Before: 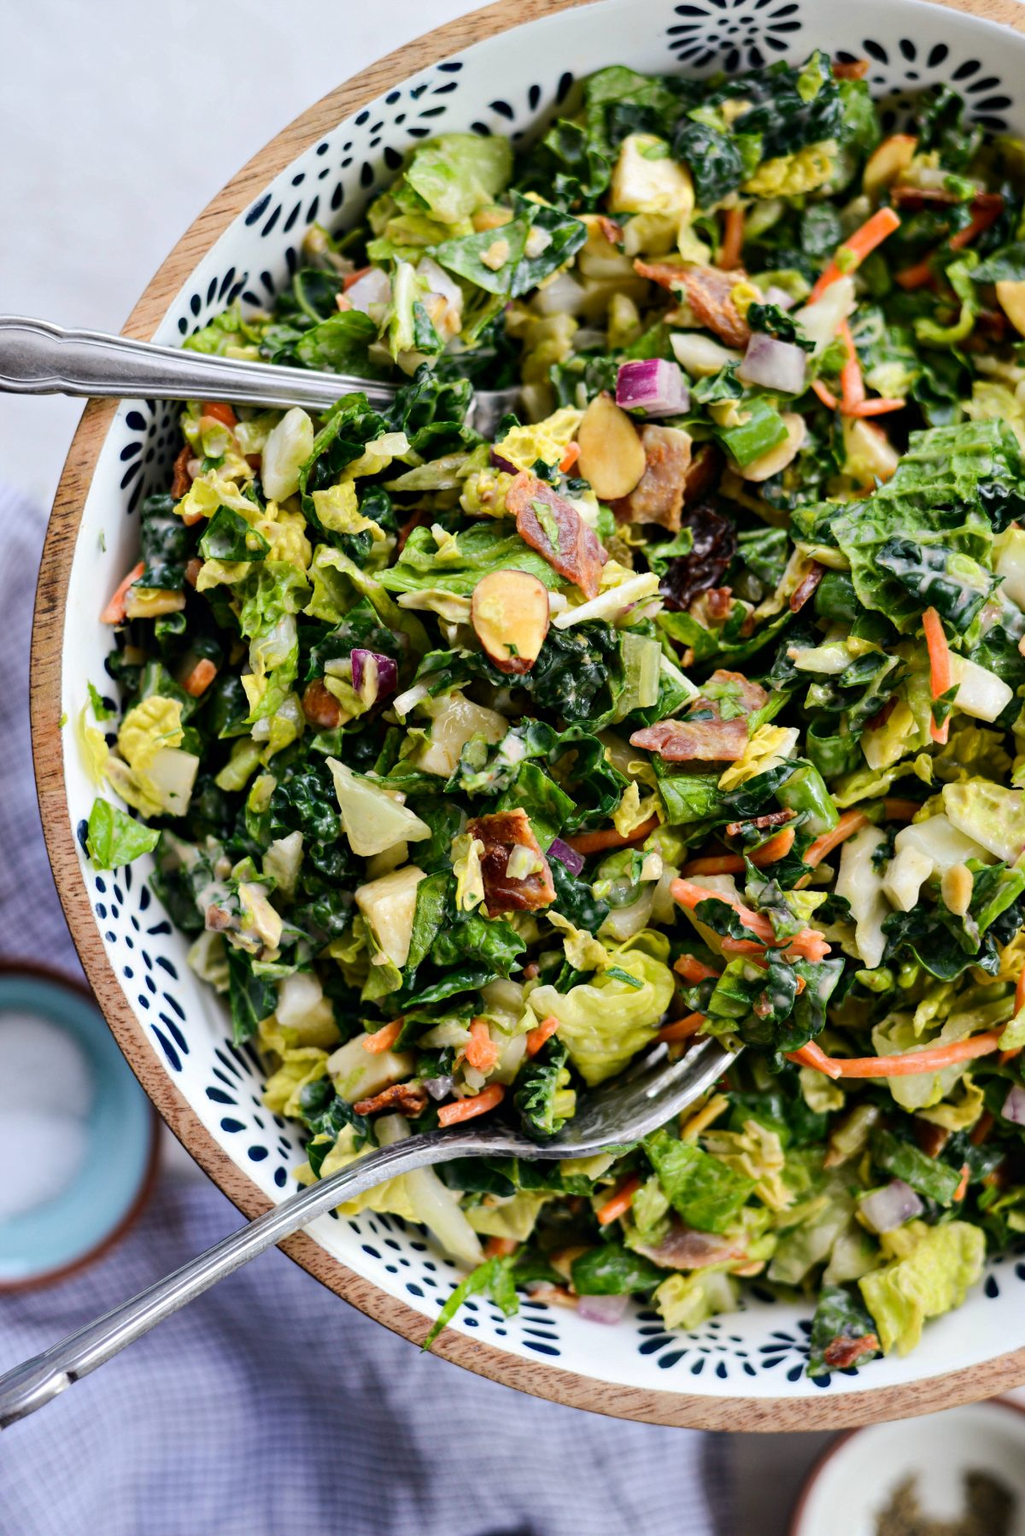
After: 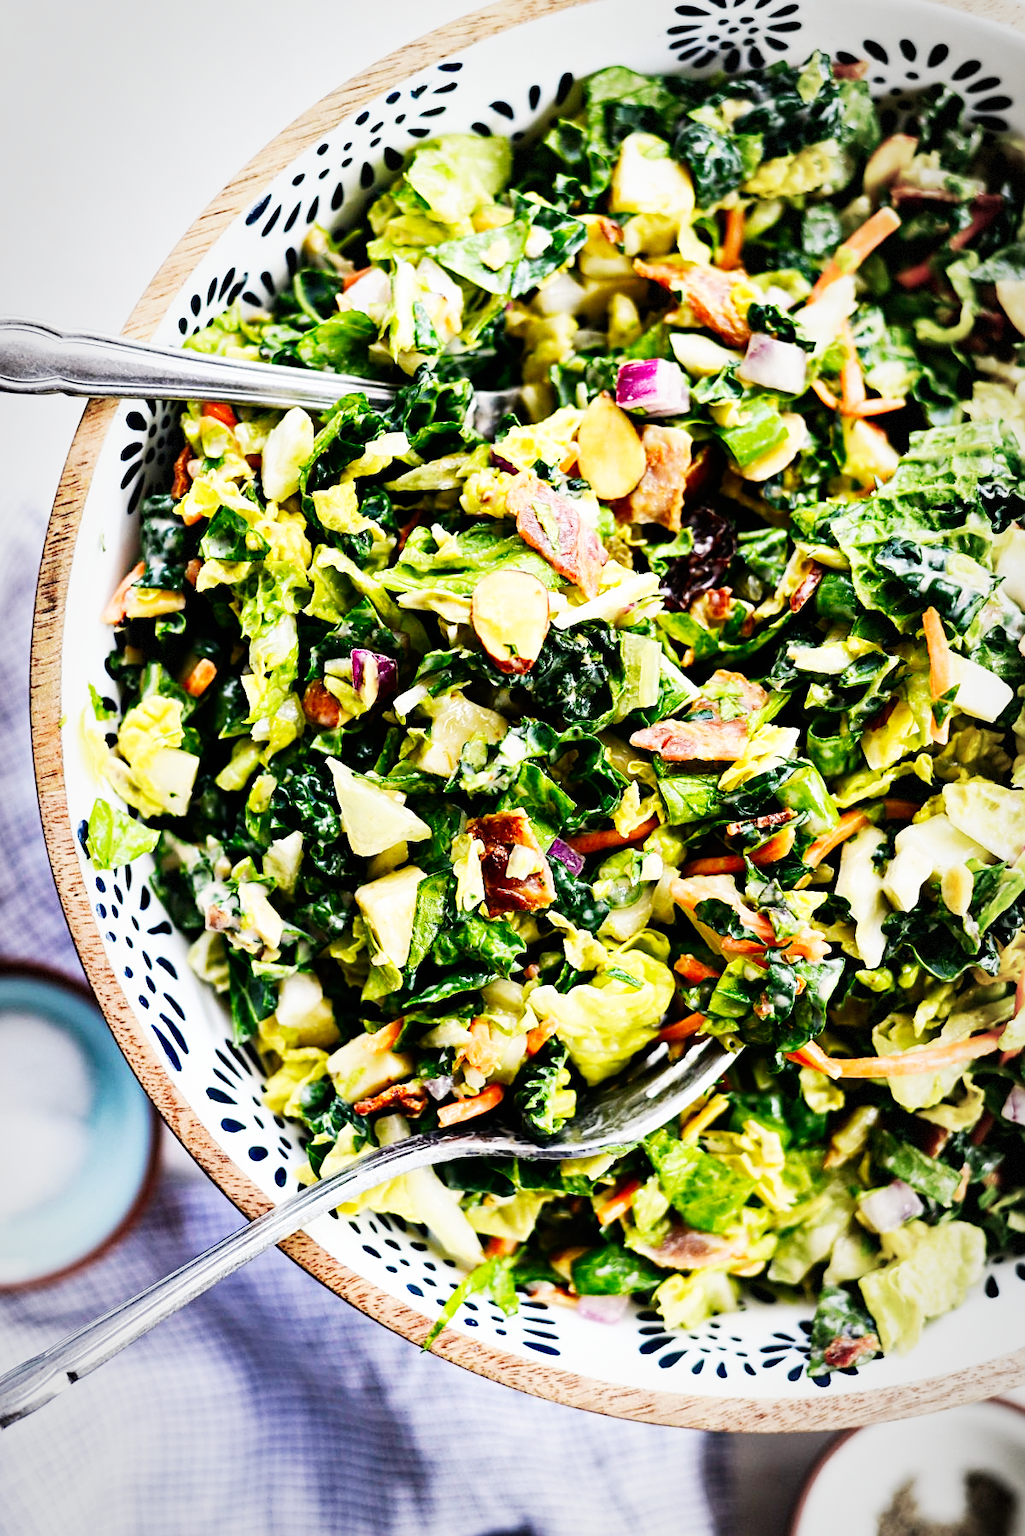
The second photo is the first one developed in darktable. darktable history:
base curve: curves: ch0 [(0, 0) (0.007, 0.004) (0.027, 0.03) (0.046, 0.07) (0.207, 0.54) (0.442, 0.872) (0.673, 0.972) (1, 1)], preserve colors none
exposure: black level correction 0.001, exposure -0.124 EV, compensate exposure bias true, compensate highlight preservation false
sharpen: on, module defaults
vignetting: fall-off start 67.33%, fall-off radius 66.95%, brightness -0.275, automatic ratio true, dithering 8-bit output
